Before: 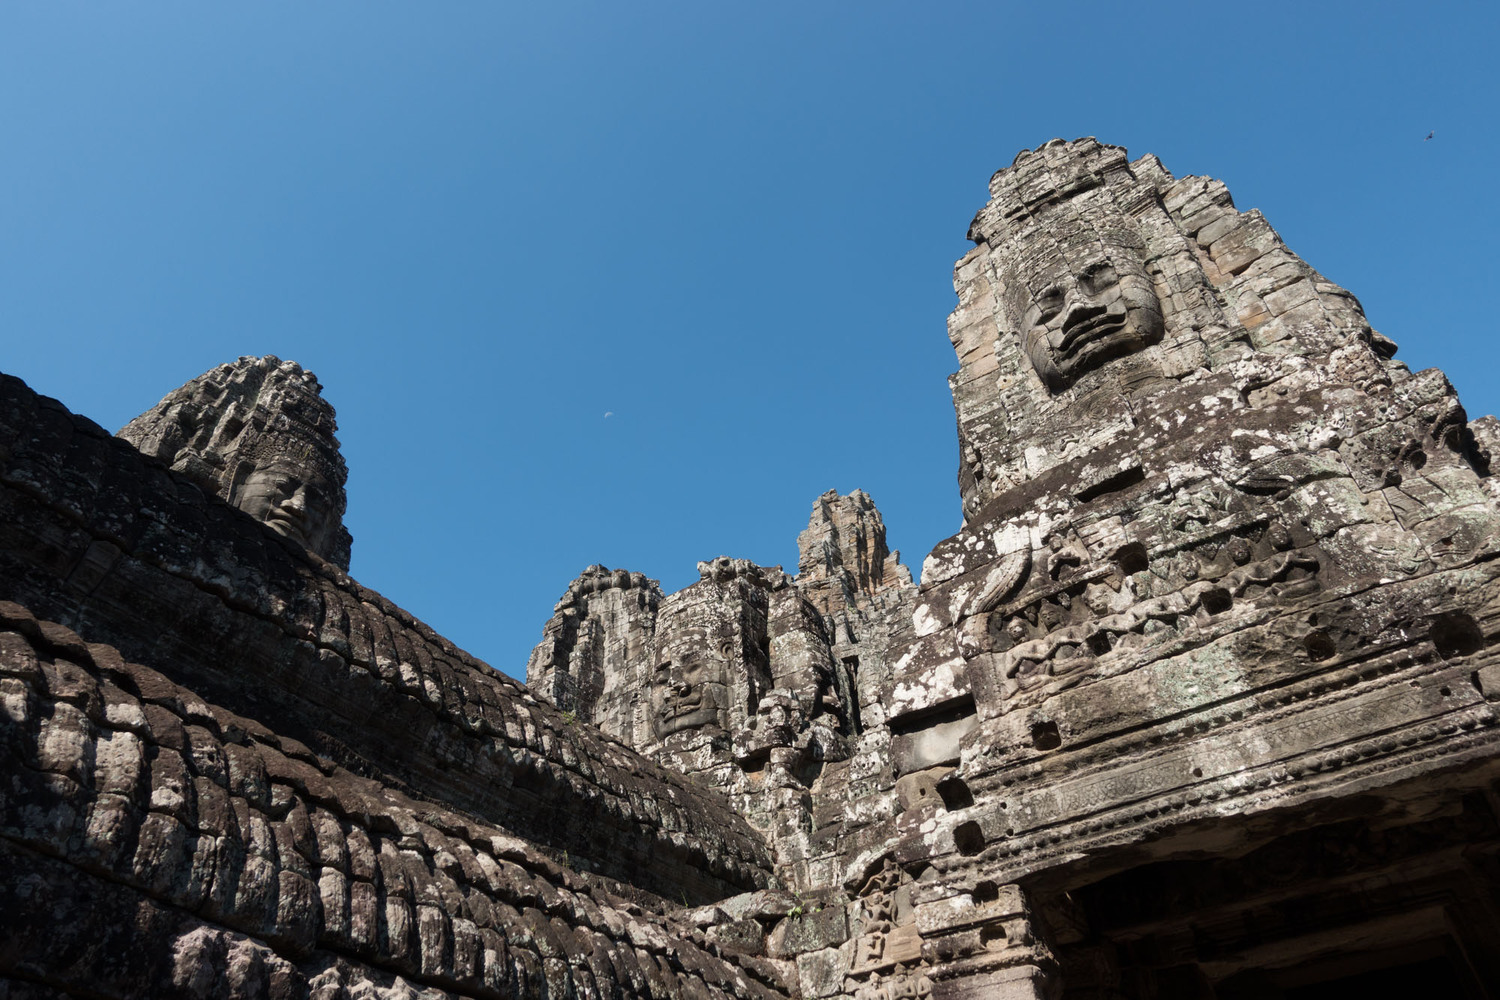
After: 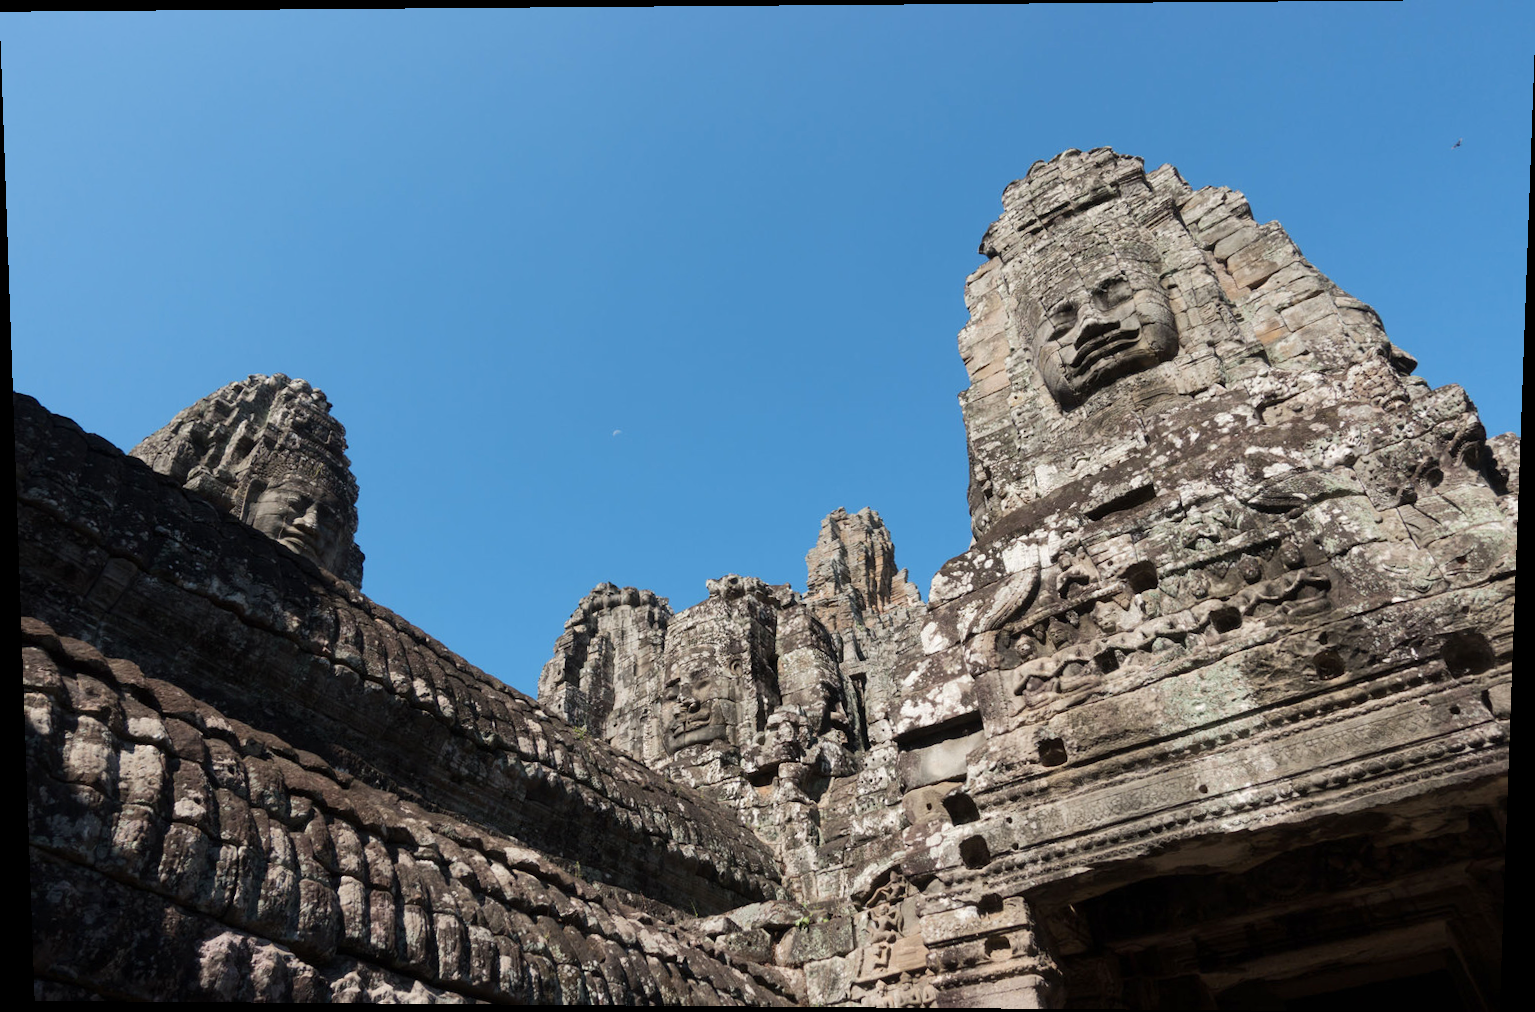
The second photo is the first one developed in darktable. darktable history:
base curve: curves: ch0 [(0, 0) (0.262, 0.32) (0.722, 0.705) (1, 1)]
rotate and perspective: lens shift (vertical) 0.048, lens shift (horizontal) -0.024, automatic cropping off
